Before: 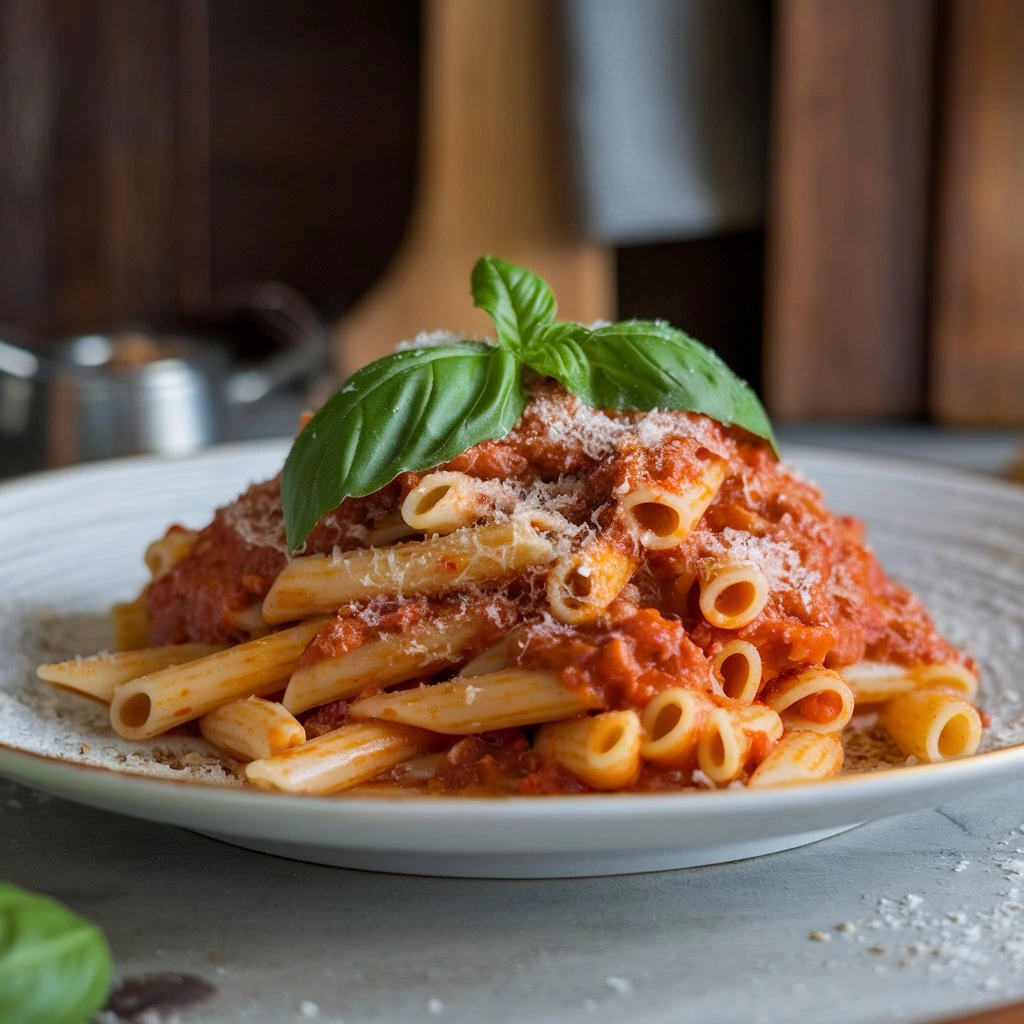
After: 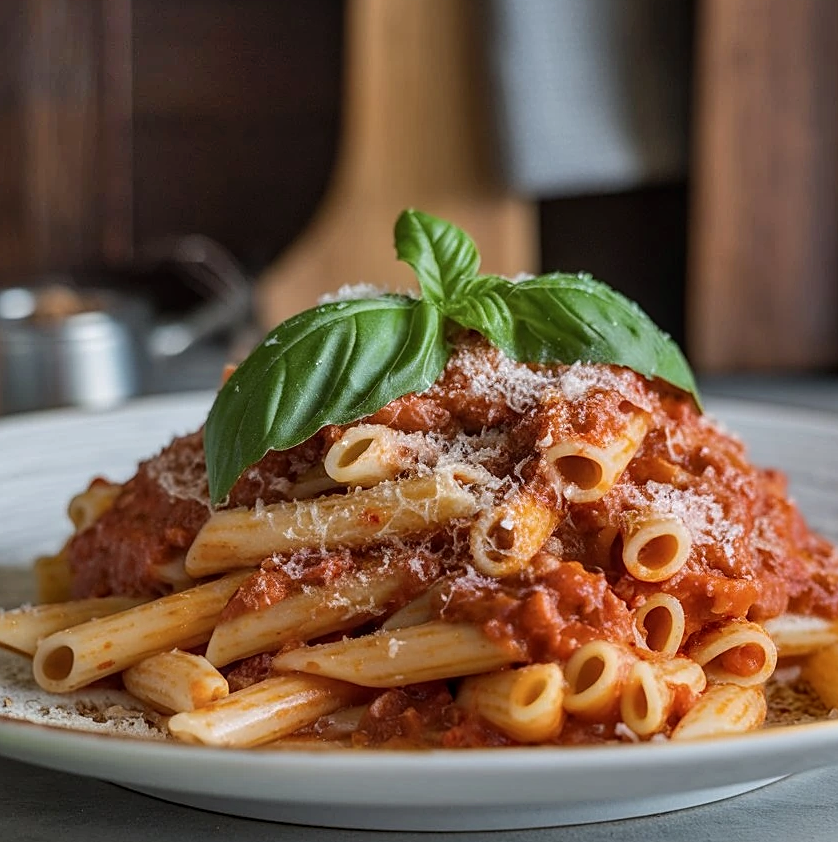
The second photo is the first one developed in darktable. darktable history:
shadows and highlights: white point adjustment 1.03, soften with gaussian
sharpen: on, module defaults
local contrast: on, module defaults
crop and rotate: left 7.533%, top 4.67%, right 10.577%, bottom 13.052%
contrast brightness saturation: contrast -0.077, brightness -0.044, saturation -0.106
